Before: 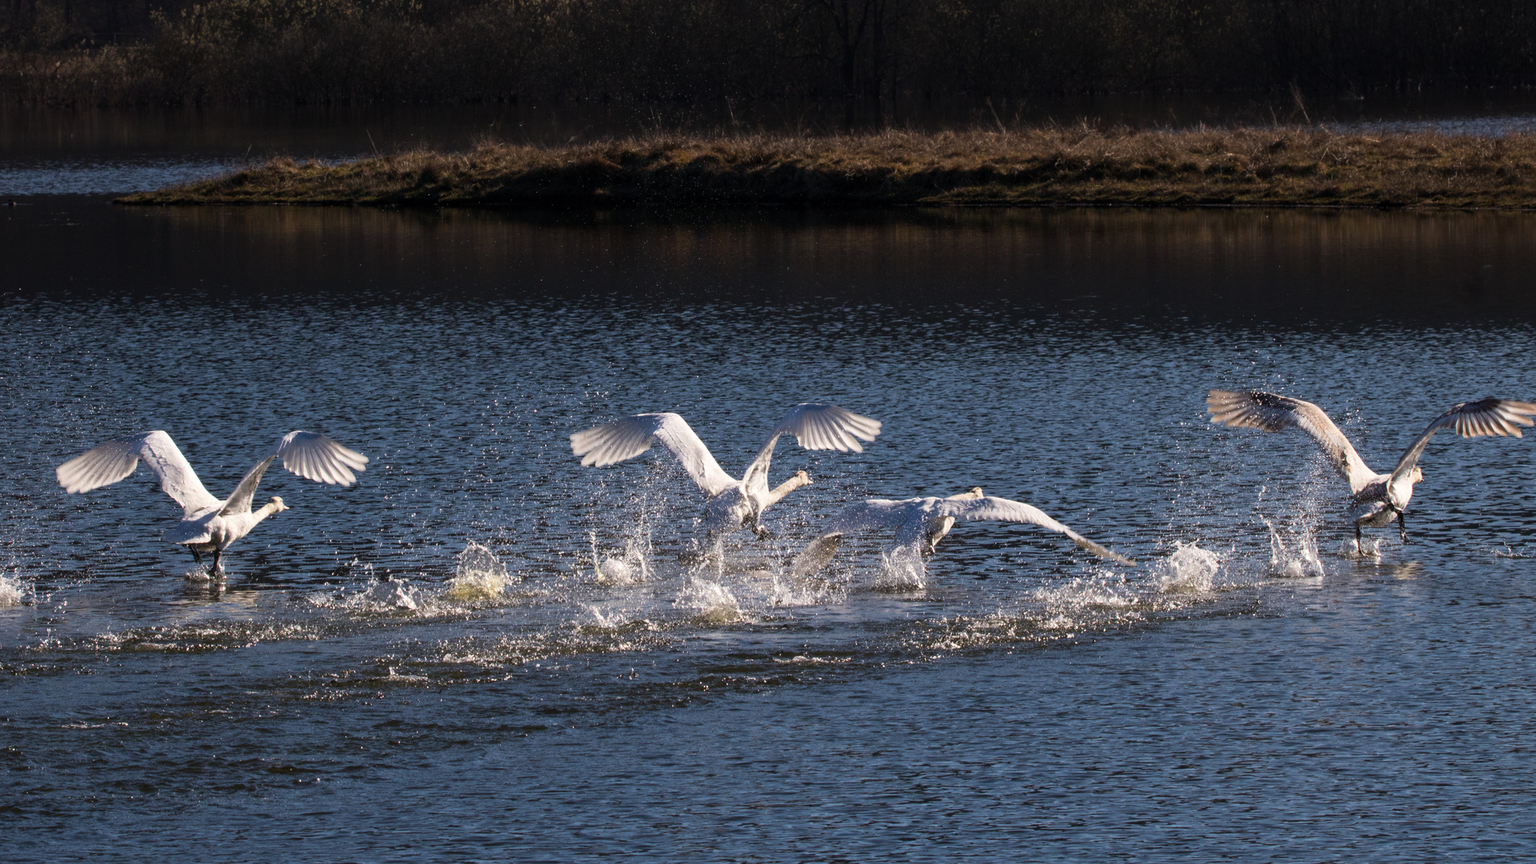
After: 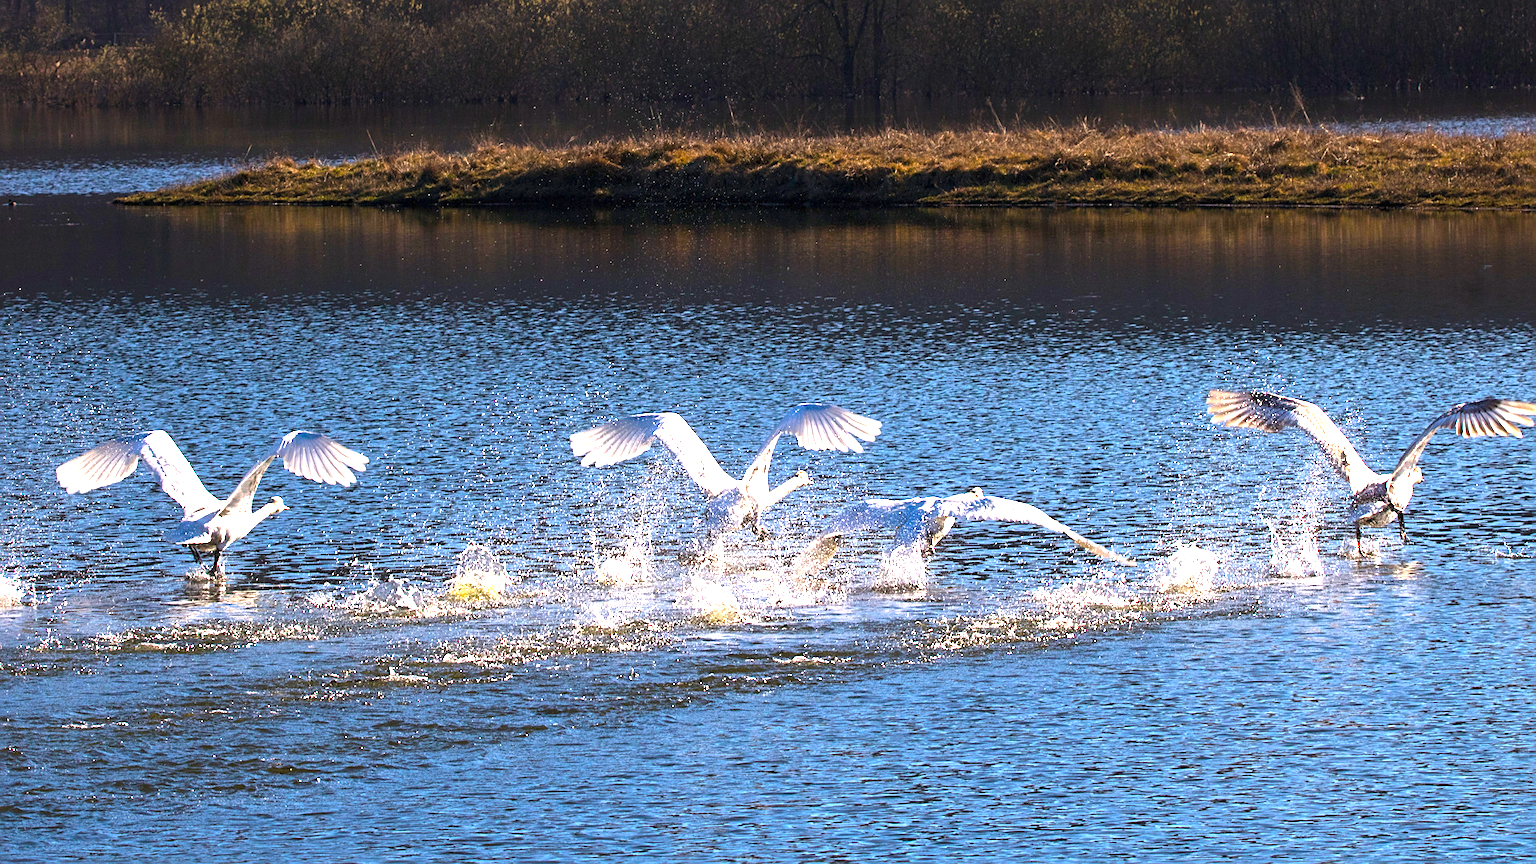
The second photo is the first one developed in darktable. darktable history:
color balance rgb: linear chroma grading › global chroma 8.765%, perceptual saturation grading › global saturation 0.719%, global vibrance 50.099%
exposure: black level correction 0, exposure 1.739 EV, compensate highlight preservation false
sharpen: on, module defaults
